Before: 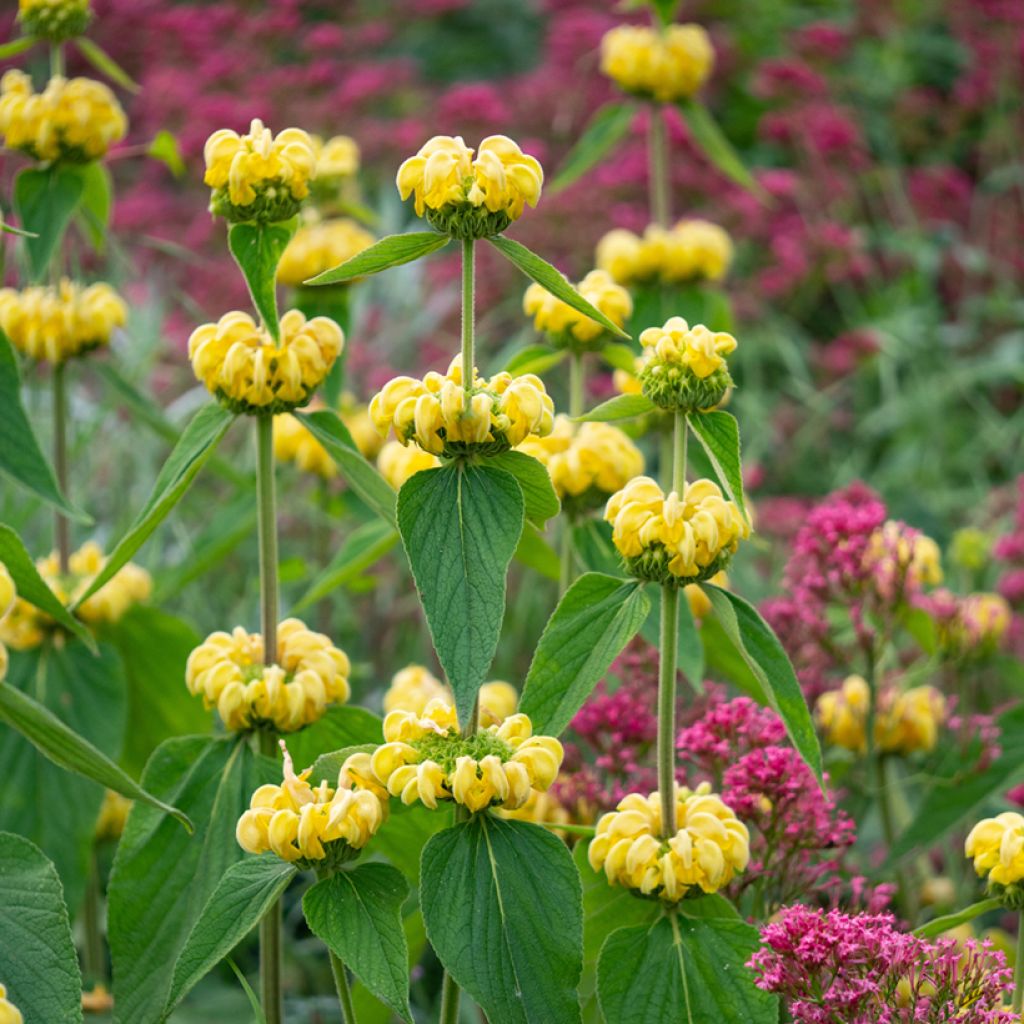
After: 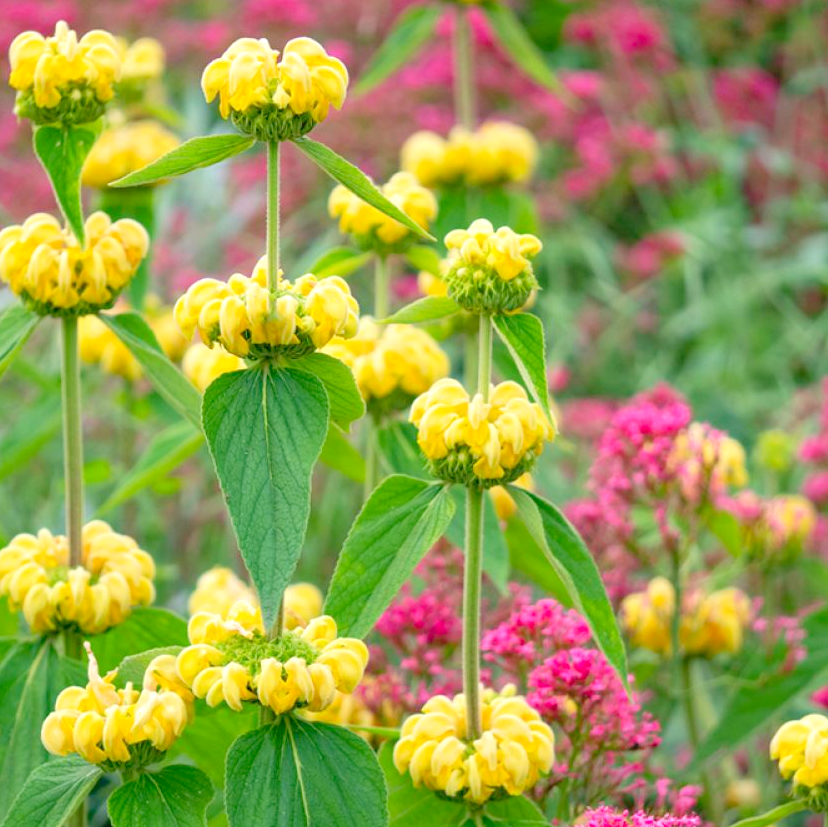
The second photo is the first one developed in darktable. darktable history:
crop: left 19.086%, top 9.605%, right 0%, bottom 9.627%
levels: levels [0, 0.397, 0.955]
